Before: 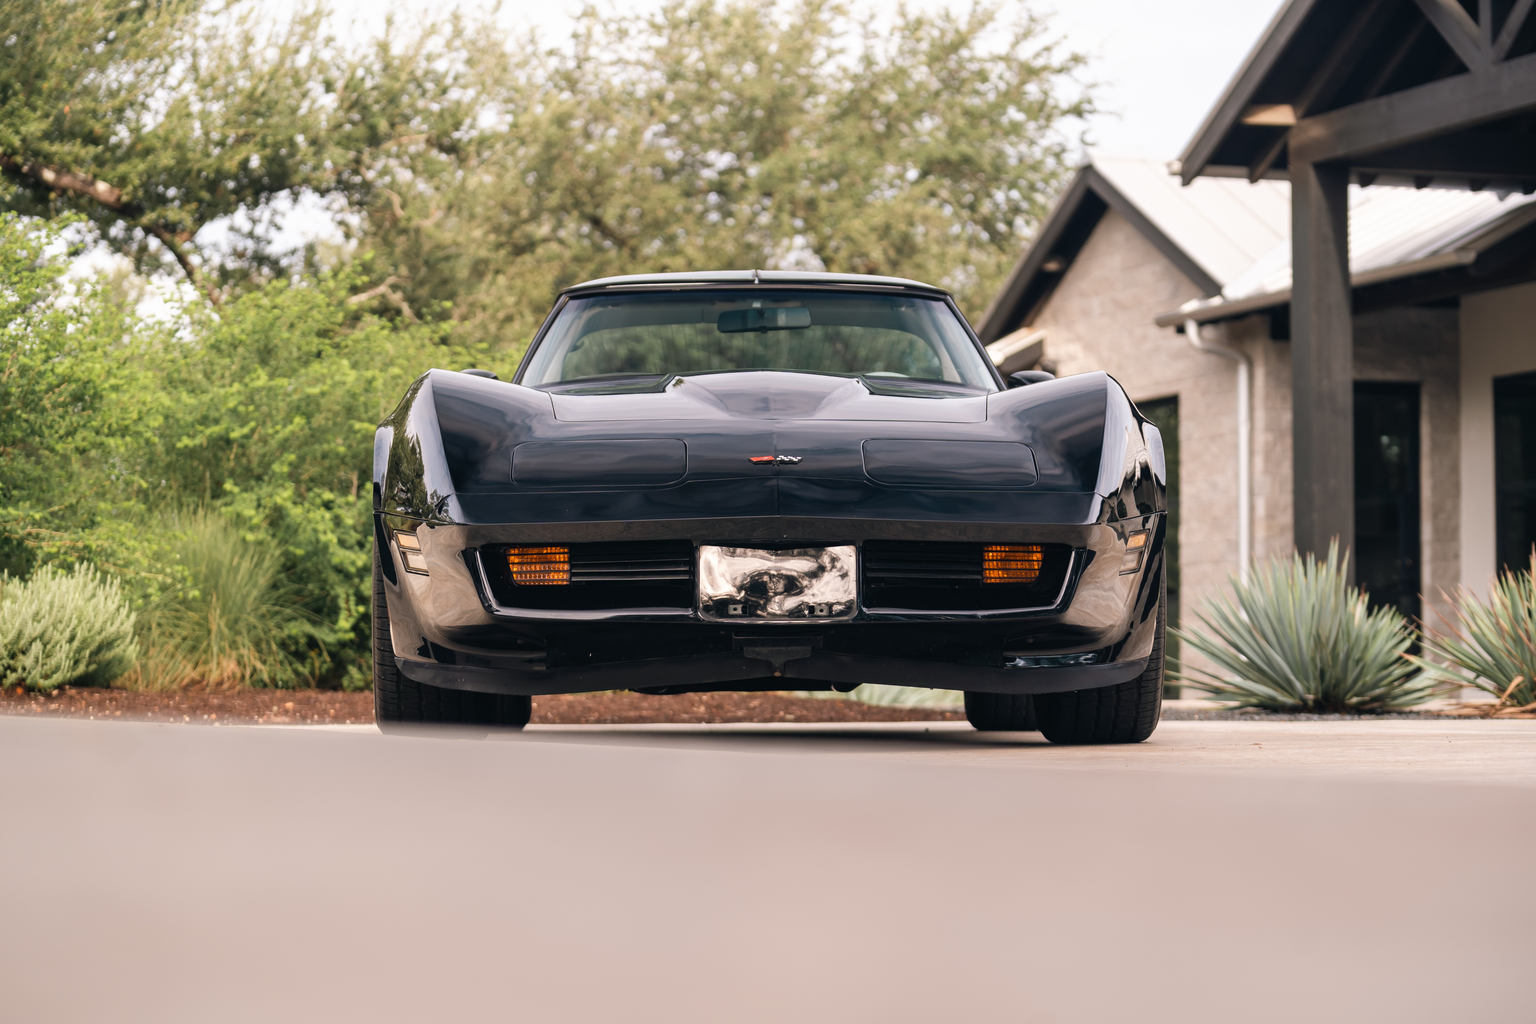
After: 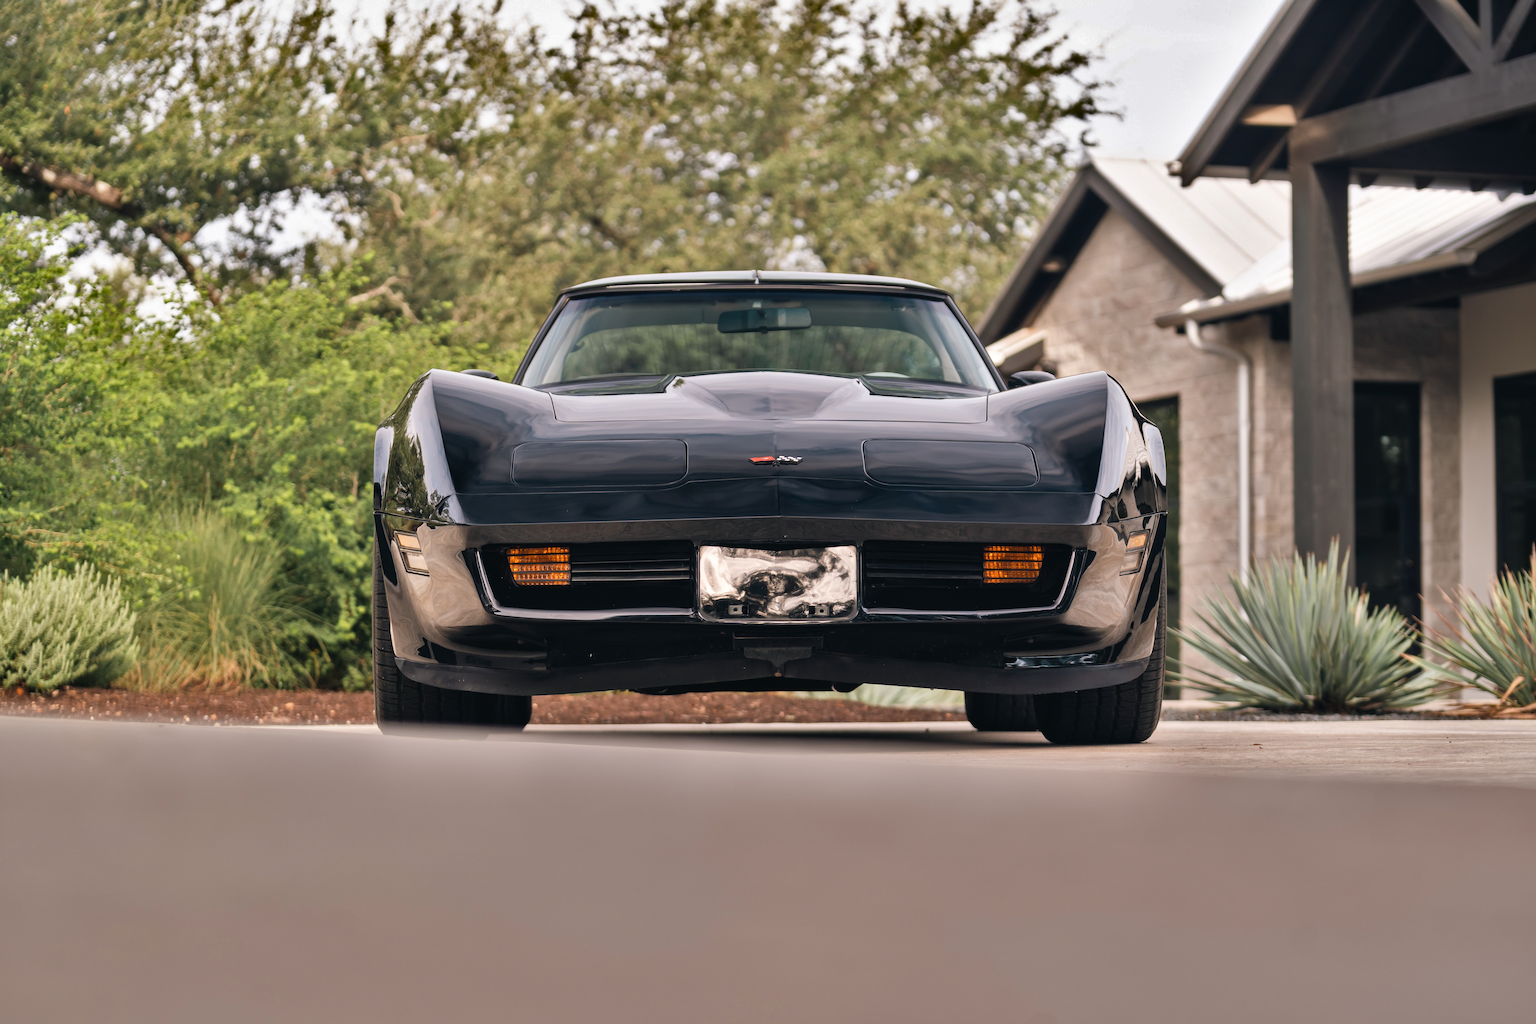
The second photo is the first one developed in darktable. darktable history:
shadows and highlights: shadows 24.15, highlights -79.01, soften with gaussian
